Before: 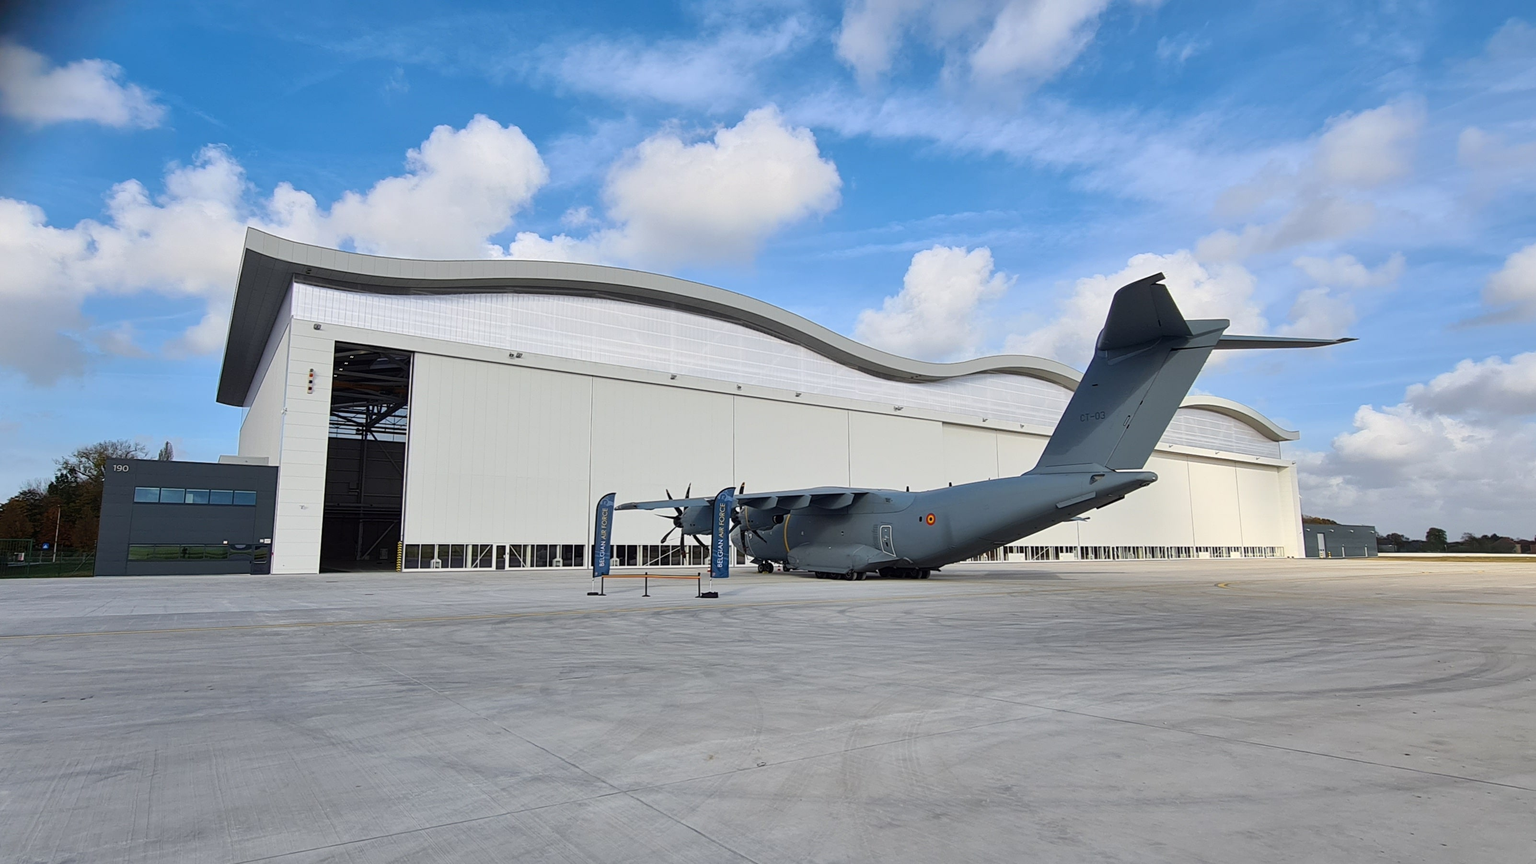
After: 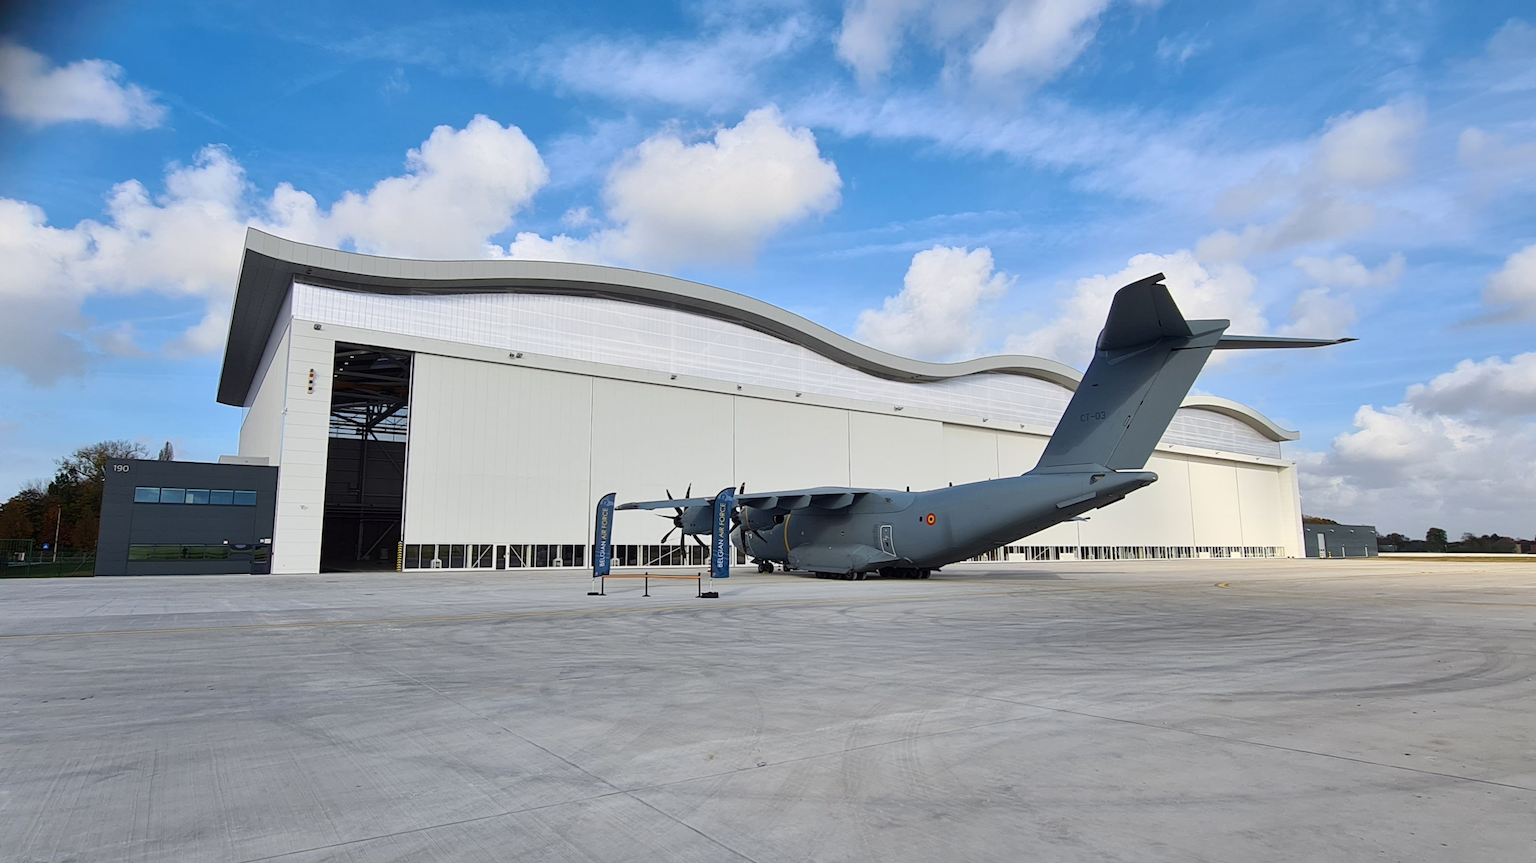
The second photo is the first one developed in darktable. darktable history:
contrast brightness saturation: contrast 0.08, saturation 0.02
tone equalizer: on, module defaults
